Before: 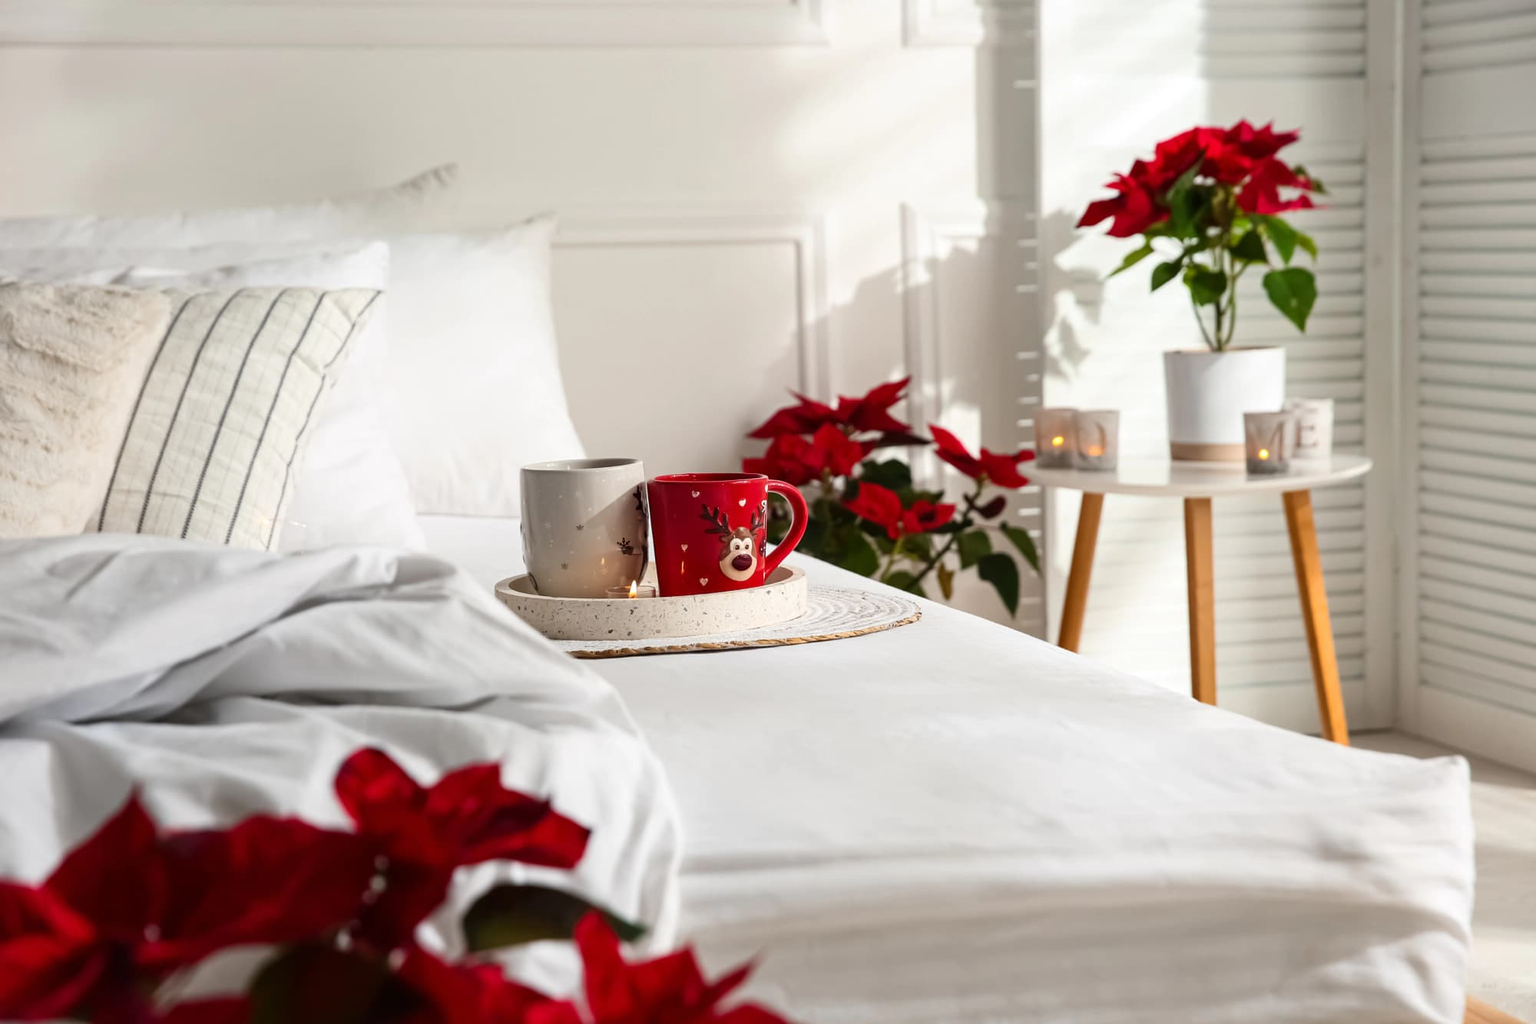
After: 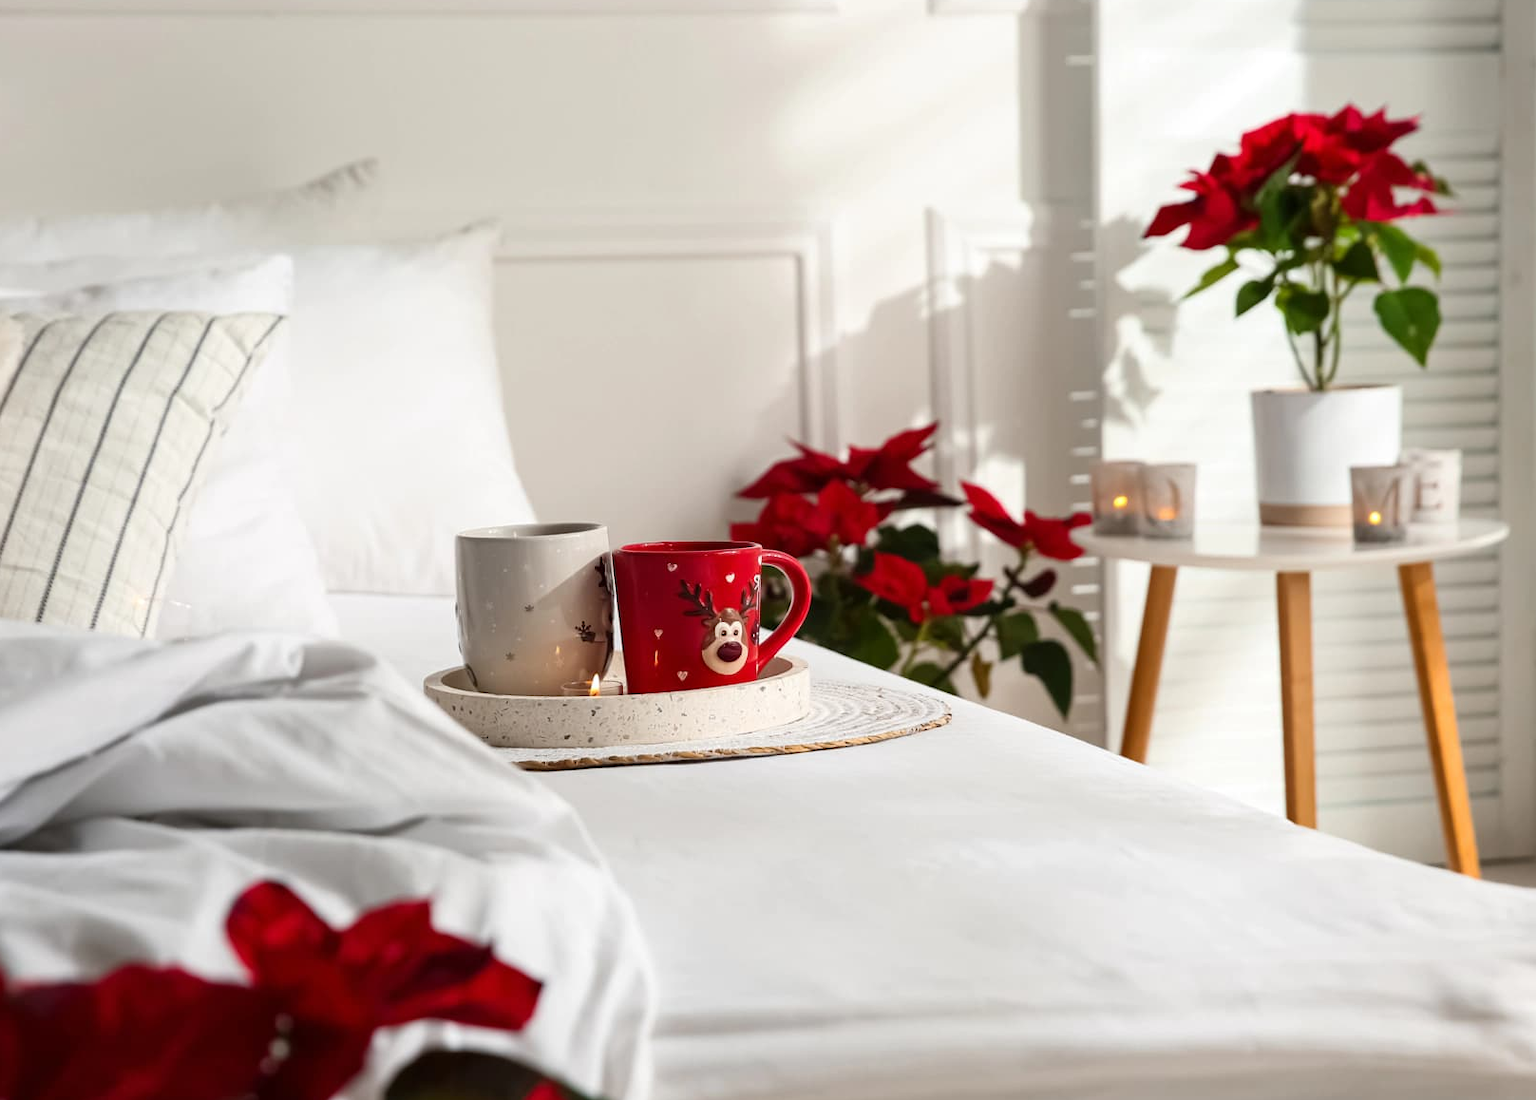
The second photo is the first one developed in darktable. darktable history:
shadows and highlights: radius 334.93, shadows 63.48, highlights 6.06, compress 87.7%, highlights color adjustment 39.73%, soften with gaussian
crop: left 9.929%, top 3.475%, right 9.188%, bottom 9.529%
